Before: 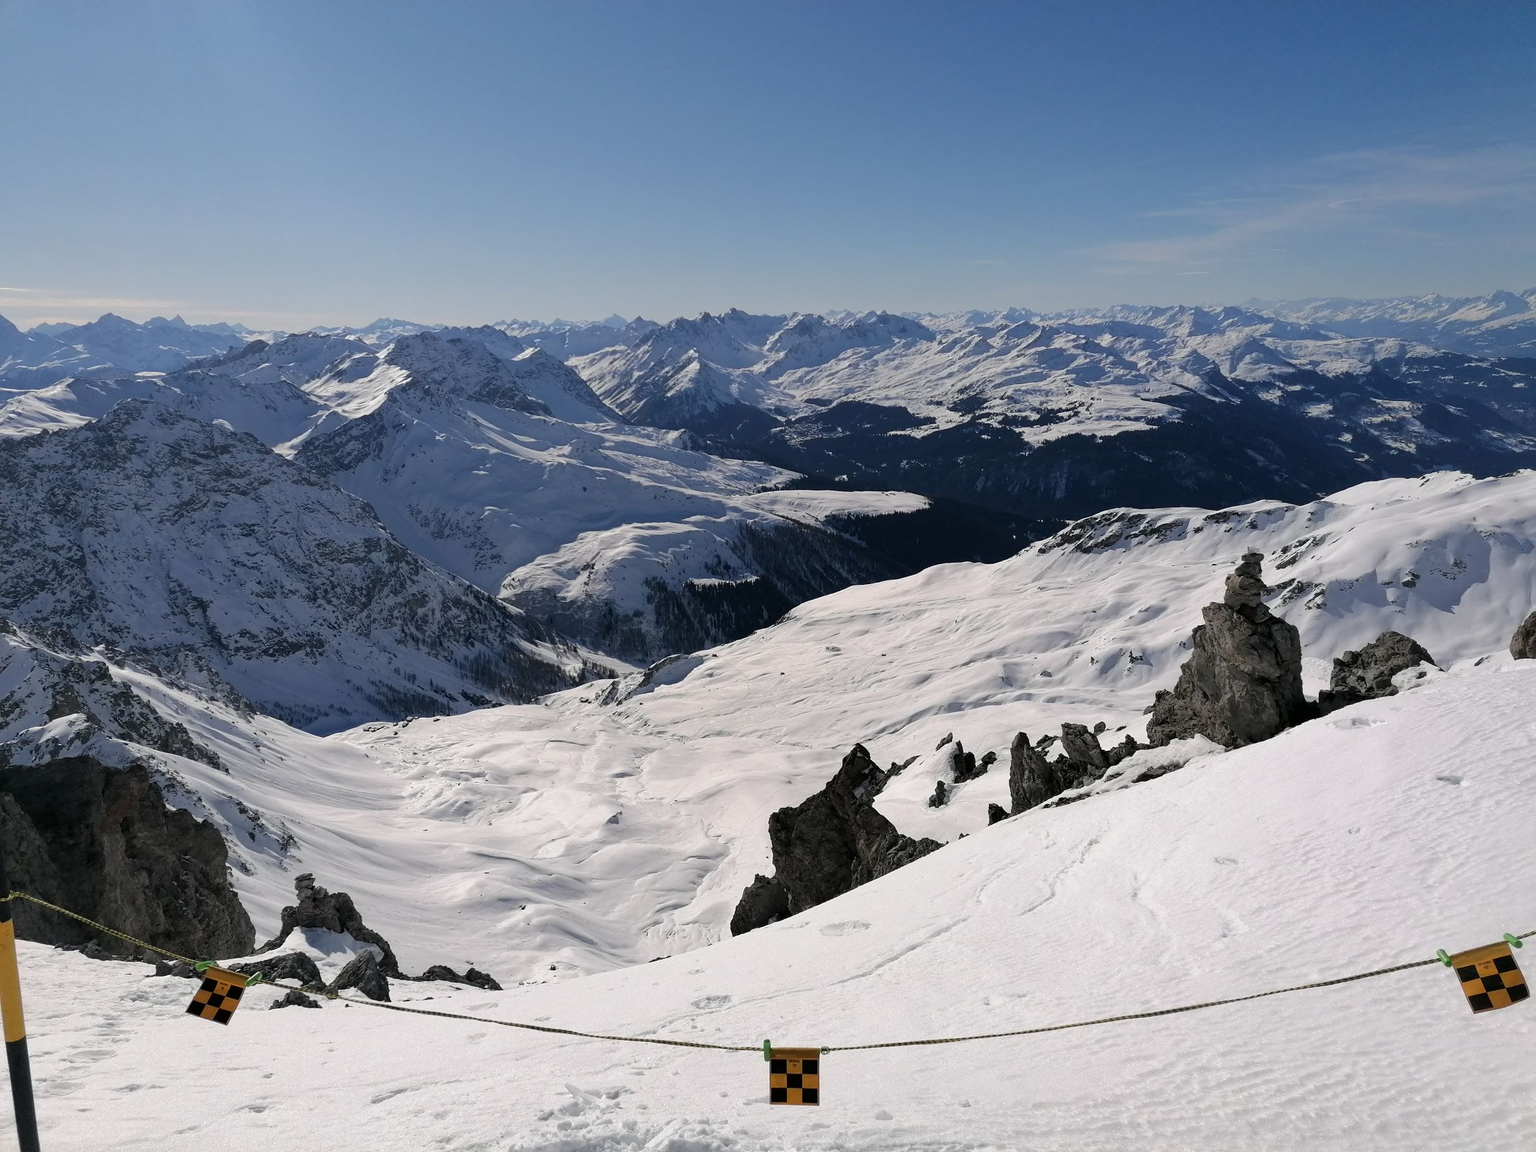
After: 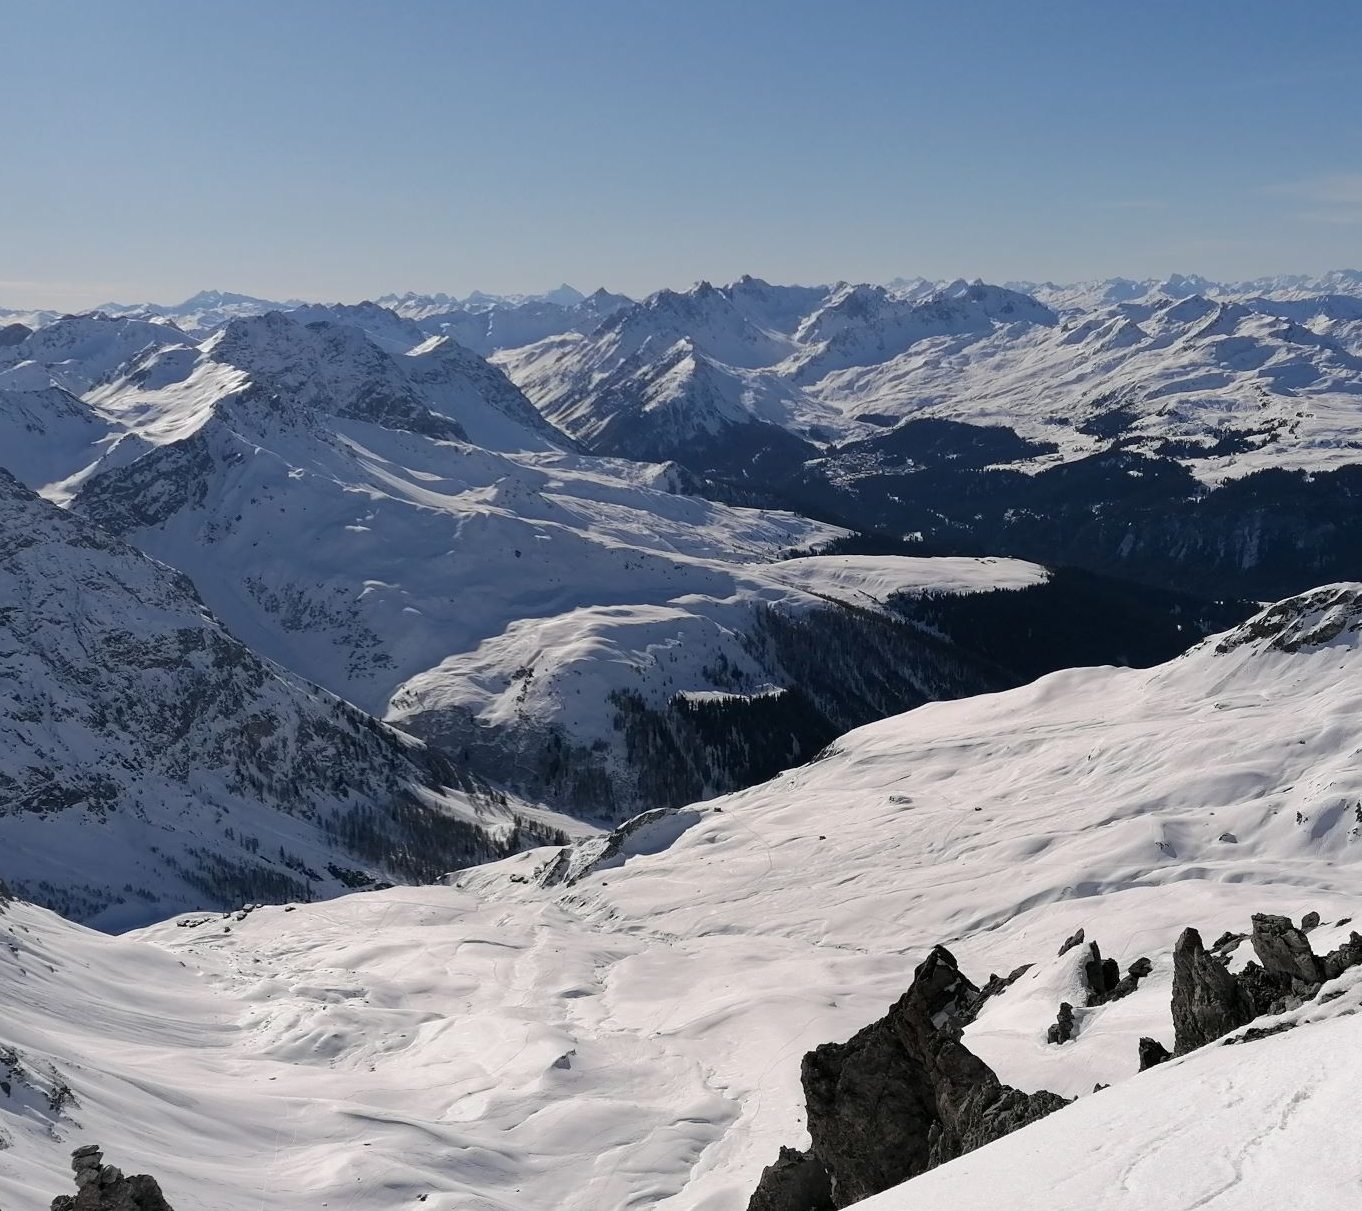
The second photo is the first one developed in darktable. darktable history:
crop: left 16.201%, top 11.235%, right 26.181%, bottom 20.417%
